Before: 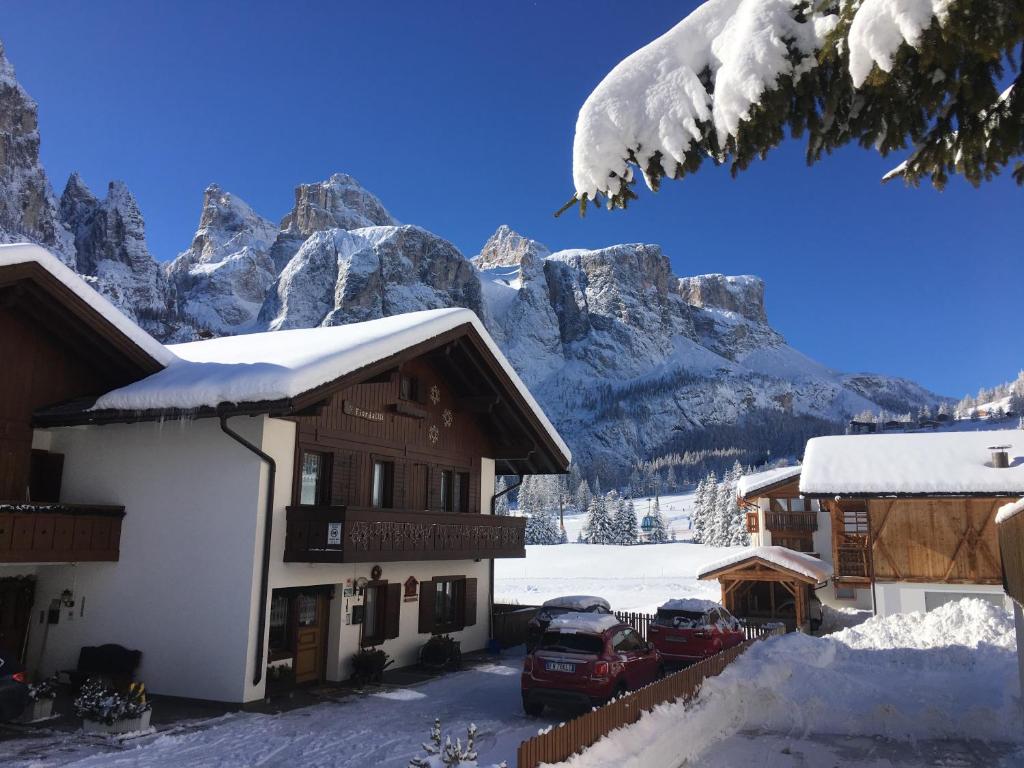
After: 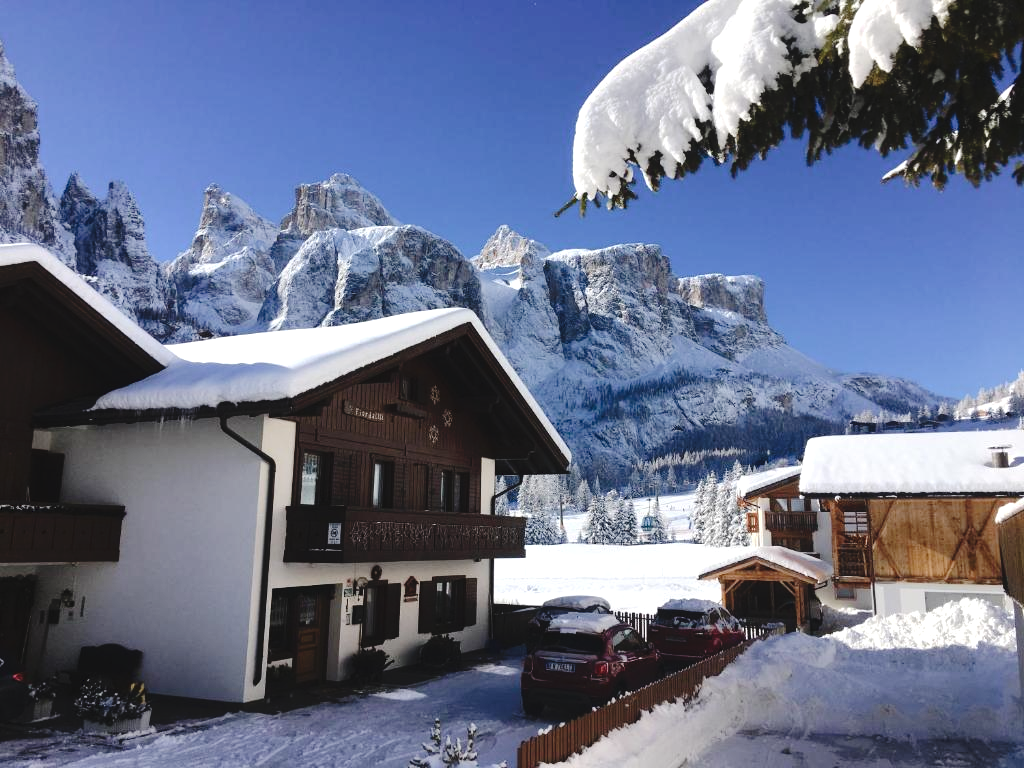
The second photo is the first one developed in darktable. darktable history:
tone curve: curves: ch0 [(0, 0) (0.003, 0.047) (0.011, 0.051) (0.025, 0.061) (0.044, 0.075) (0.069, 0.09) (0.1, 0.102) (0.136, 0.125) (0.177, 0.173) (0.224, 0.226) (0.277, 0.303) (0.335, 0.388) (0.399, 0.469) (0.468, 0.545) (0.543, 0.623) (0.623, 0.695) (0.709, 0.766) (0.801, 0.832) (0.898, 0.905) (1, 1)], preserve colors none
tone equalizer: -8 EV -0.423 EV, -7 EV -0.421 EV, -6 EV -0.313 EV, -5 EV -0.203 EV, -3 EV 0.196 EV, -2 EV 0.305 EV, -1 EV 0.37 EV, +0 EV 0.387 EV, edges refinement/feathering 500, mask exposure compensation -1.57 EV, preserve details no
exposure: exposure -0.041 EV, compensate exposure bias true, compensate highlight preservation false
contrast brightness saturation: saturation -0.045
